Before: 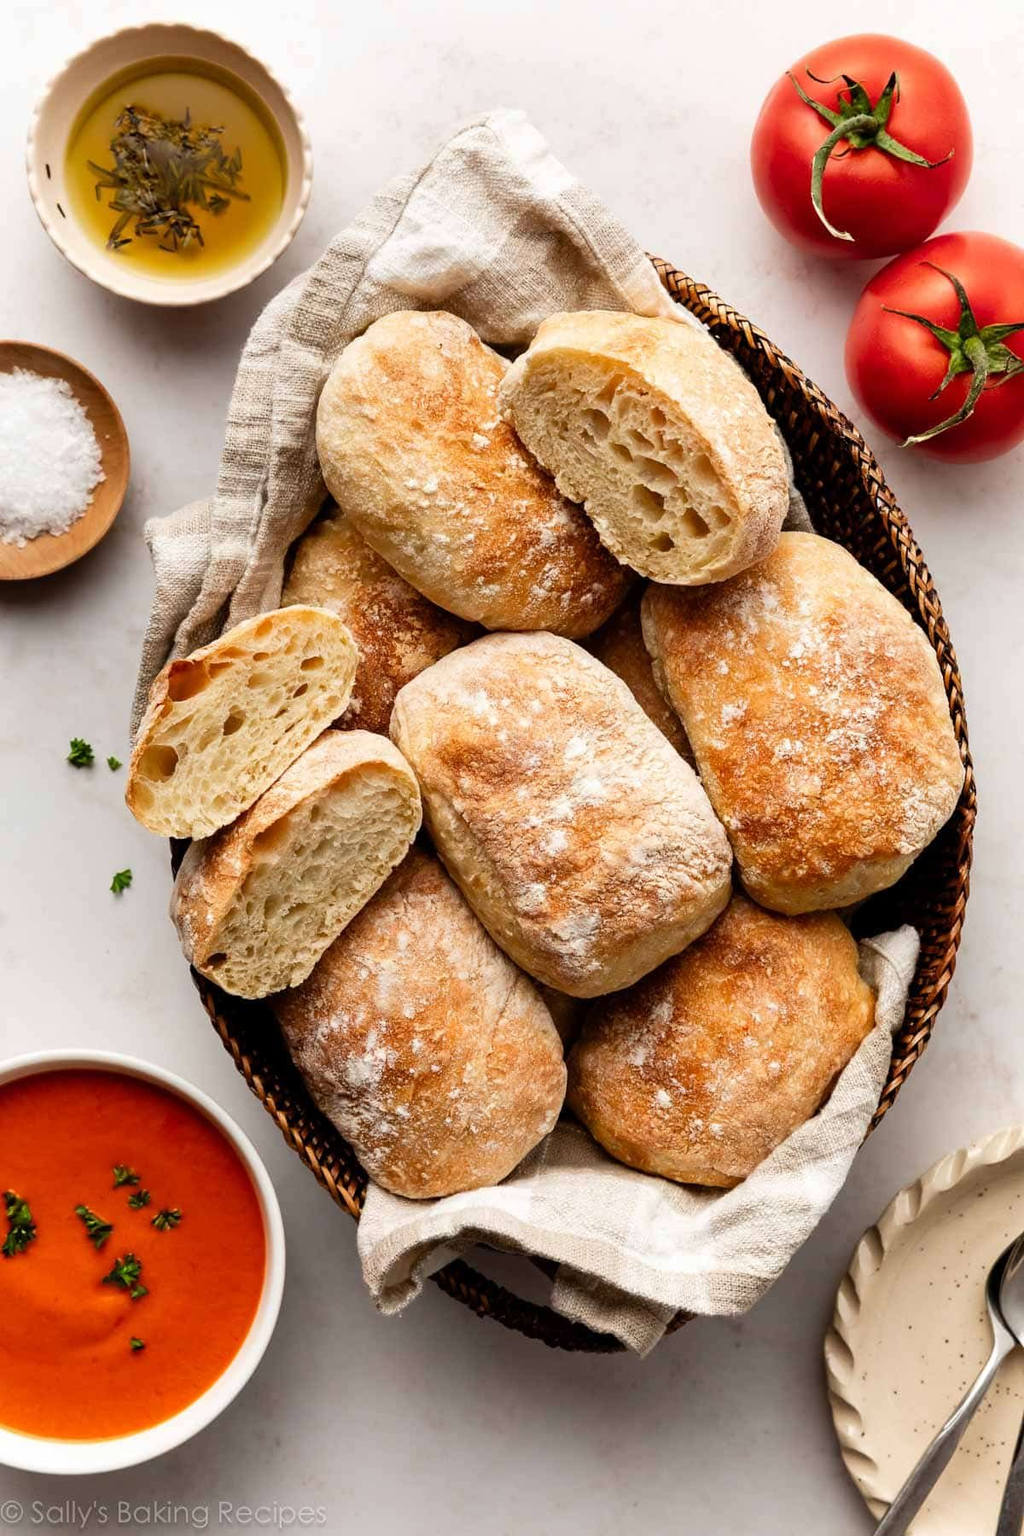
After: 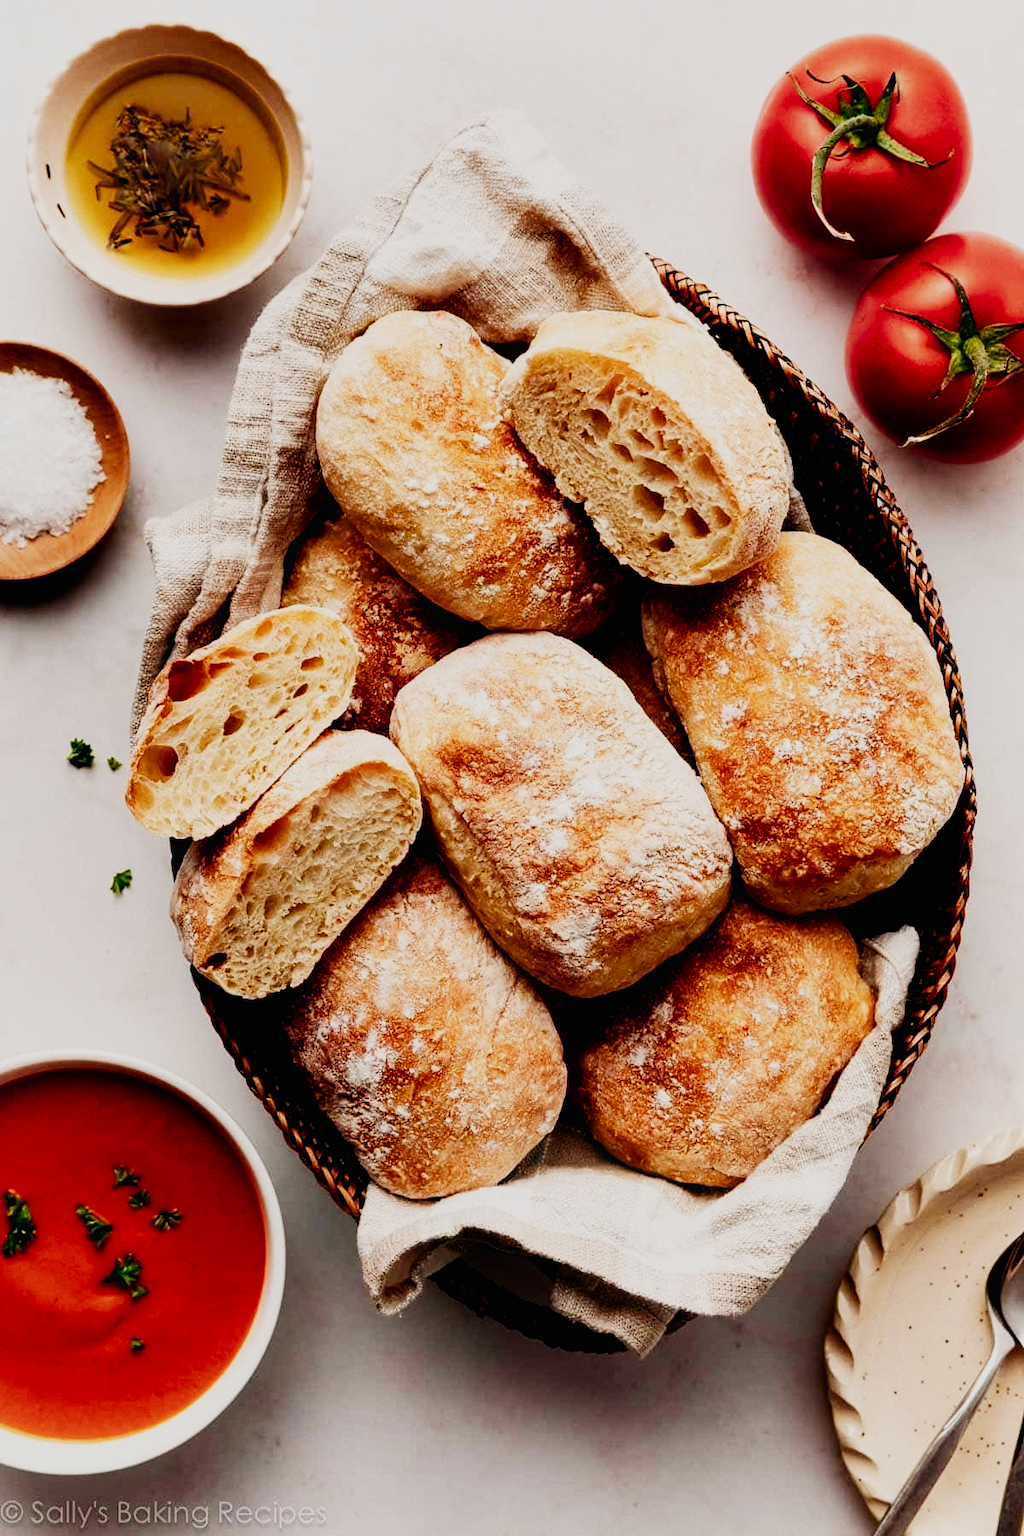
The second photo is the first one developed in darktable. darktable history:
contrast equalizer: y [[0.5, 0.486, 0.447, 0.446, 0.489, 0.5], [0.5 ×6], [0.5 ×6], [0 ×6], [0 ×6]]
color balance rgb: shadows lift › chroma 1%, shadows lift › hue 28.8°, power › hue 60°, highlights gain › chroma 1%, highlights gain › hue 60°, global offset › luminance 0.25%, perceptual saturation grading › highlights -20%, perceptual saturation grading › shadows 20%, perceptual brilliance grading › highlights 5%, perceptual brilliance grading › shadows -10%, global vibrance 19.67%
color equalizer: saturation › orange 1.03, saturation › green 0.92, saturation › blue 1.05, hue › yellow -4.8, hue › green 2.4, brightness › red 0.927, brightness › orange 1.04, brightness › yellow 1.04, brightness › green 0.9, brightness › cyan 0.953, brightness › blue 0.92, brightness › lavender 0.98, brightness › magenta 0.98 | blend: blend mode normal, opacity 100%; mask: uniform (no mask)
diffuse or sharpen "bloom 20%": radius span 32, 1st order speed 50%, 2nd order speed 50%, 3rd order speed 50%, 4th order speed 50% | blend: blend mode normal, opacity 20%; mask: uniform (no mask)
grain "film": coarseness 0.09 ISO, strength 10%
rgb primaries: red hue -0.021, red purity 1.1, green hue 0.017, blue hue -0.087, blue purity 1.1
sigmoid: contrast 1.7, skew -0.2, preserve hue 0%, red attenuation 0.1, red rotation 0.035, green attenuation 0.1, green rotation -0.017, blue attenuation 0.15, blue rotation -0.052, base primaries Rec2020
tone equalizer "reduce highlights": -8 EV -0.002 EV, -7 EV 0.005 EV, -6 EV -0.009 EV, -5 EV 0.011 EV, -4 EV -0.012 EV, -3 EV 0.007 EV, -2 EV -0.062 EV, -1 EV -0.293 EV, +0 EV -0.582 EV, smoothing diameter 2%, edges refinement/feathering 20, mask exposure compensation -1.57 EV, filter diffusion 5
diffuse or sharpen "_builtin_local contrast | fast": radius span 512, edge sensitivity 0.01, edge threshold 0.05, 3rd order anisotropy 500%, 3rd order speed -50%, central radius 512
